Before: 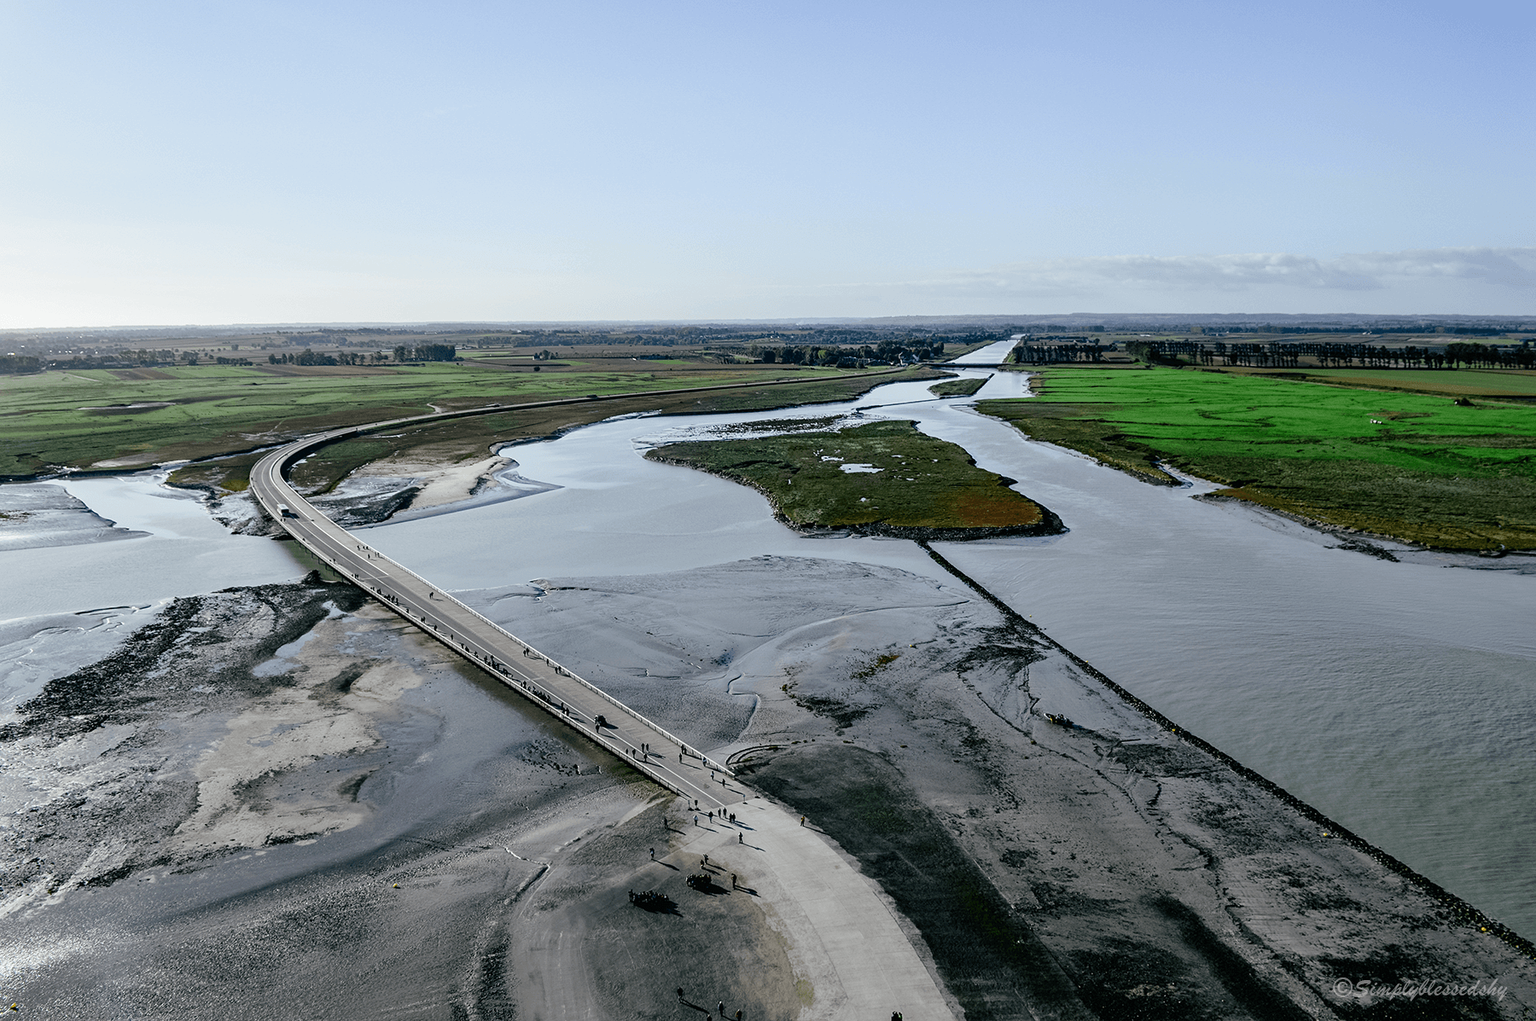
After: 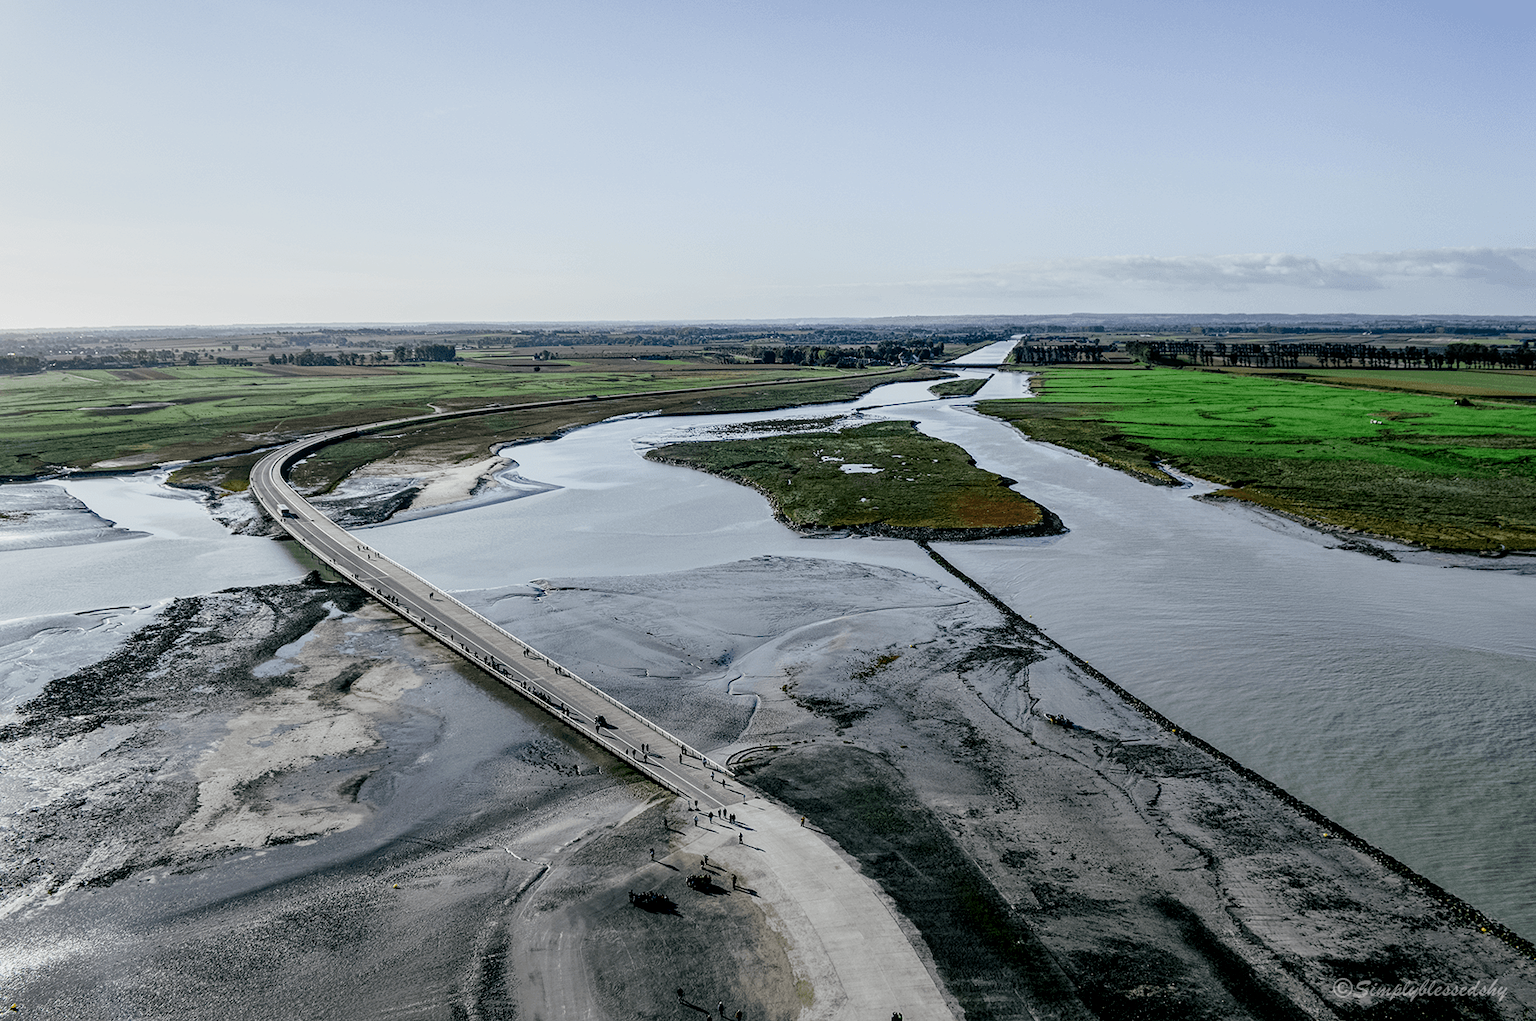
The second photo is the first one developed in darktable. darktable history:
tone equalizer: on, module defaults
local contrast: highlights 99%, shadows 86%, detail 160%, midtone range 0.2
sigmoid: contrast 1.22, skew 0.65
